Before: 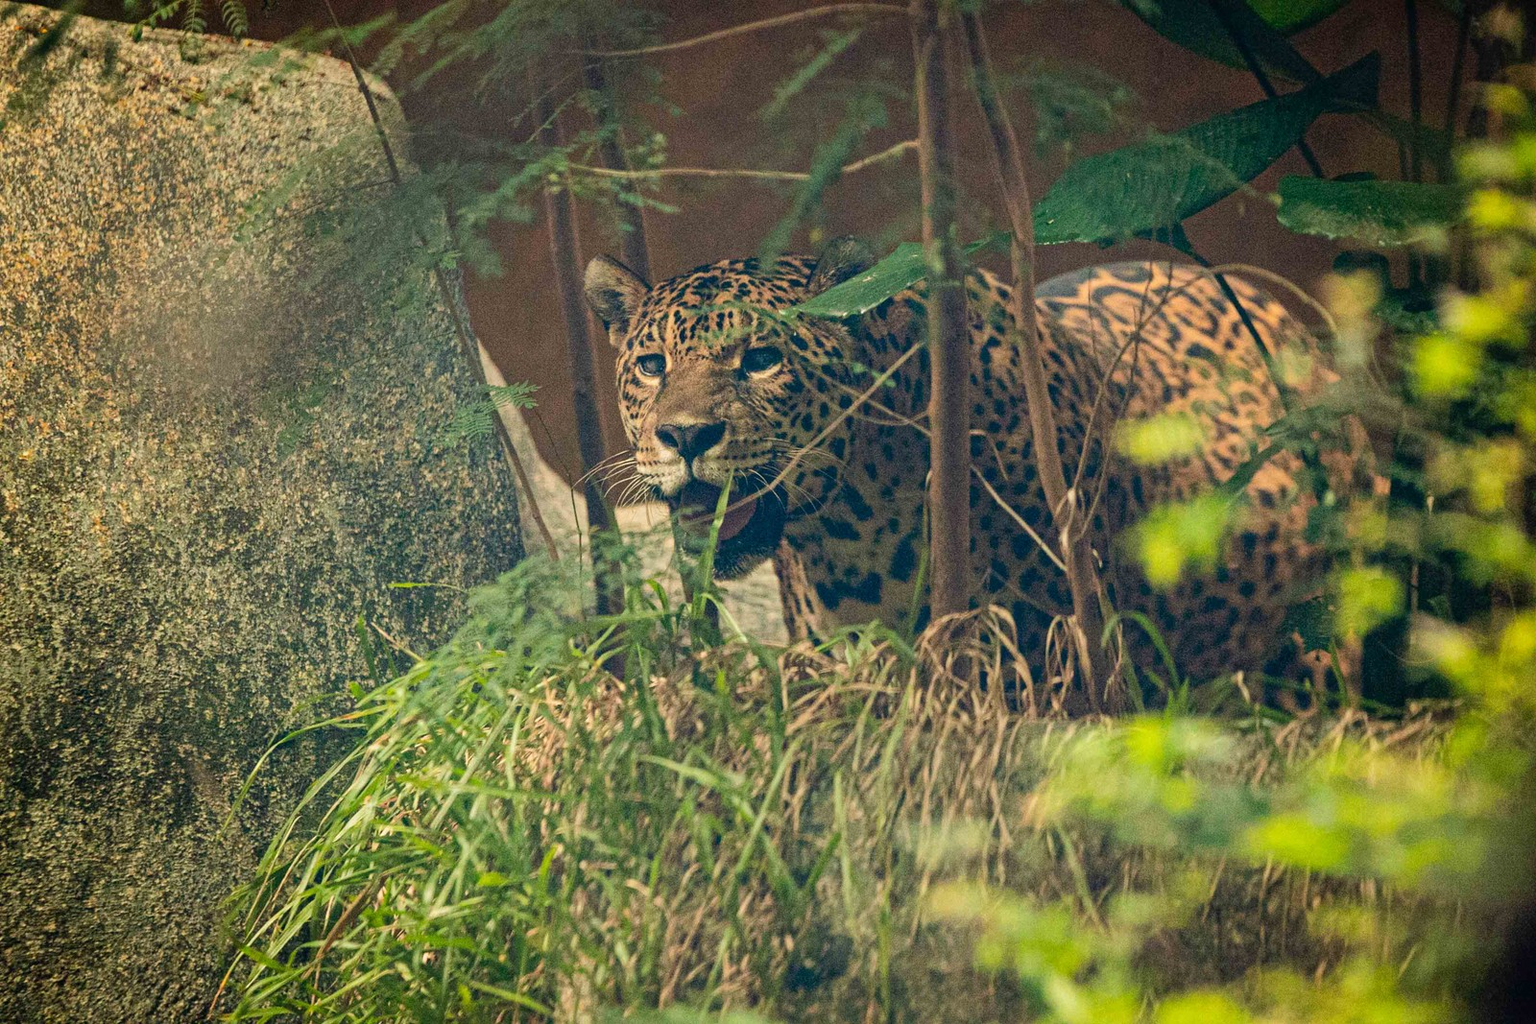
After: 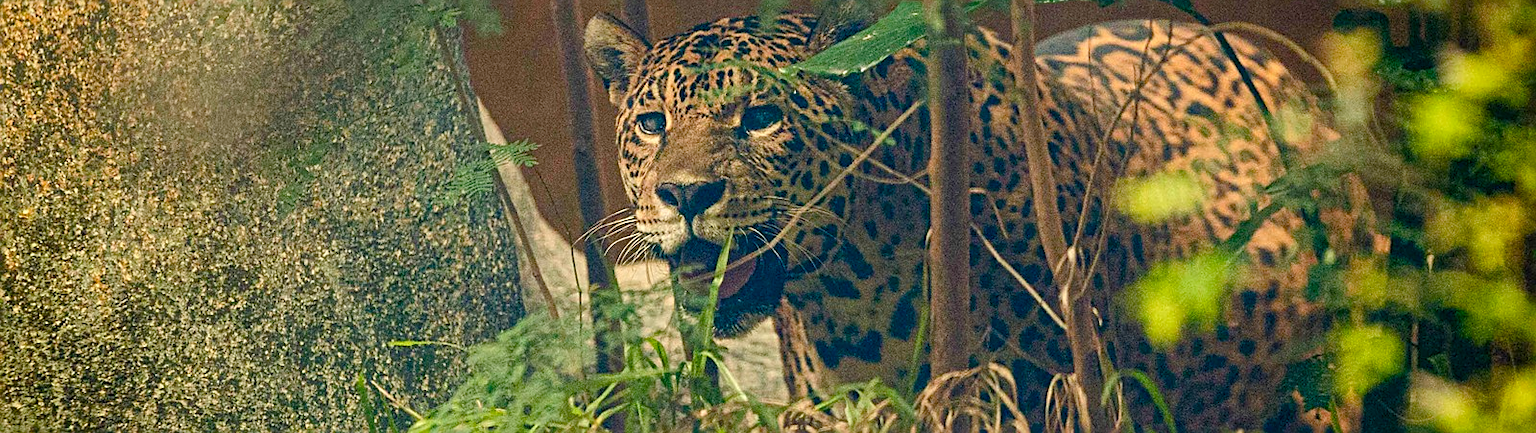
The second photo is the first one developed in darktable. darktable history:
crop and rotate: top 23.664%, bottom 33.881%
color balance rgb: power › hue 308.71°, highlights gain › luminance 6.559%, highlights gain › chroma 1.335%, highlights gain › hue 87.11°, perceptual saturation grading › global saturation 20%, perceptual saturation grading › highlights -25.269%, perceptual saturation grading › shadows 49.389%
sharpen: on, module defaults
